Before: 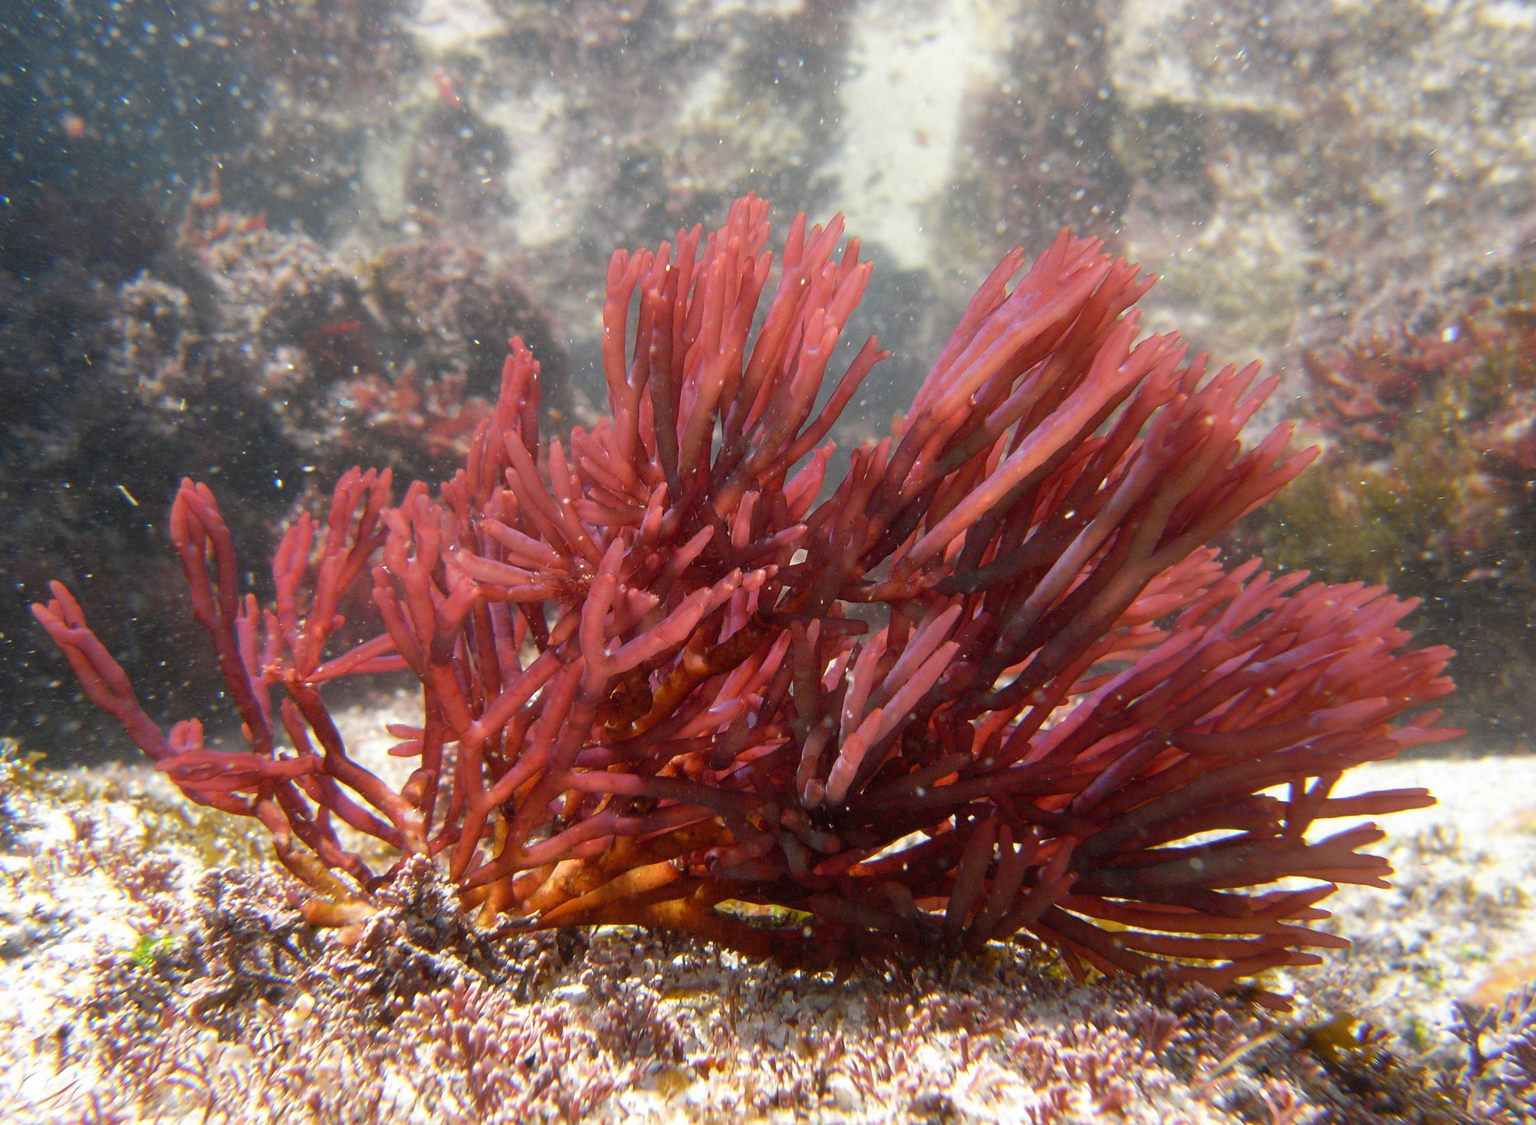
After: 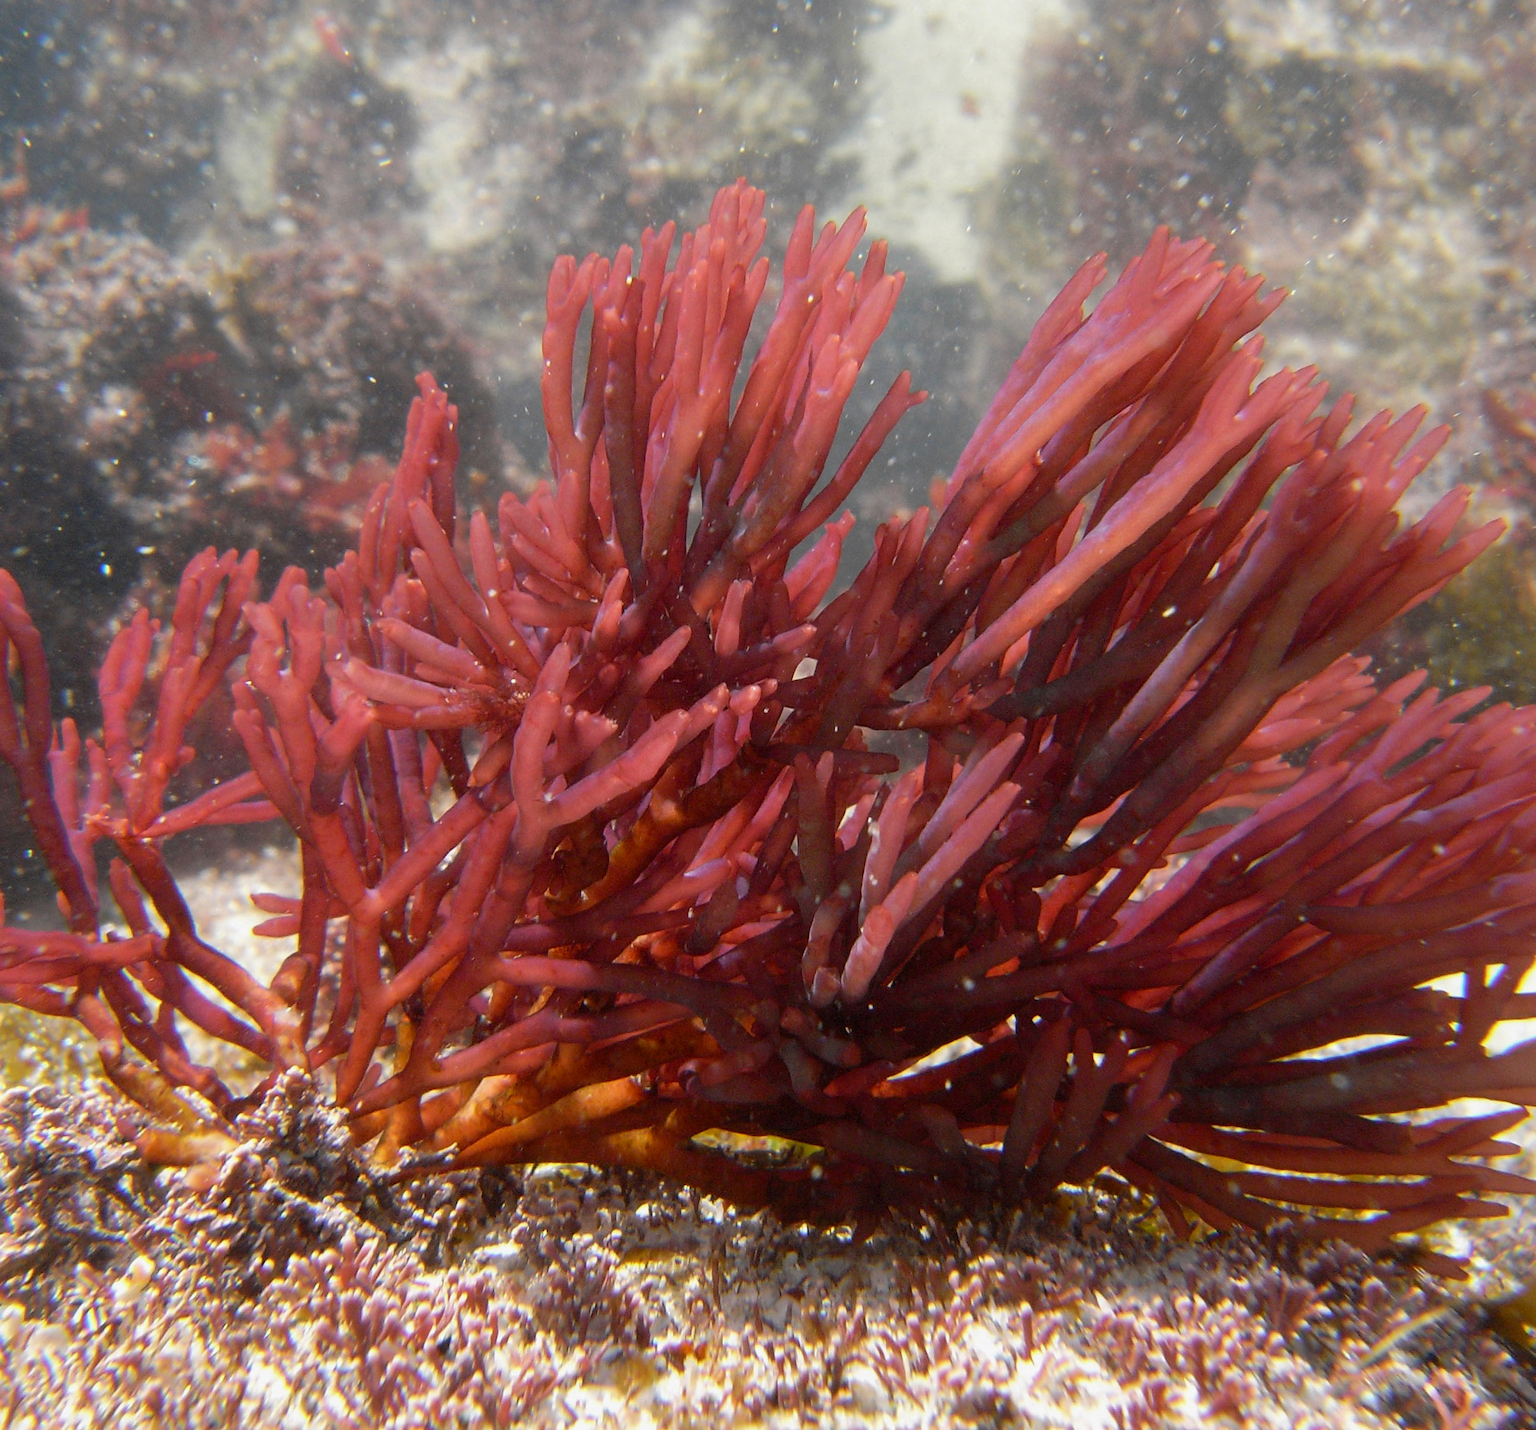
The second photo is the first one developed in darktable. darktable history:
crop and rotate: left 13.032%, top 5.345%, right 12.555%
shadows and highlights: shadows -20.35, white point adjustment -1.84, highlights -35.03
